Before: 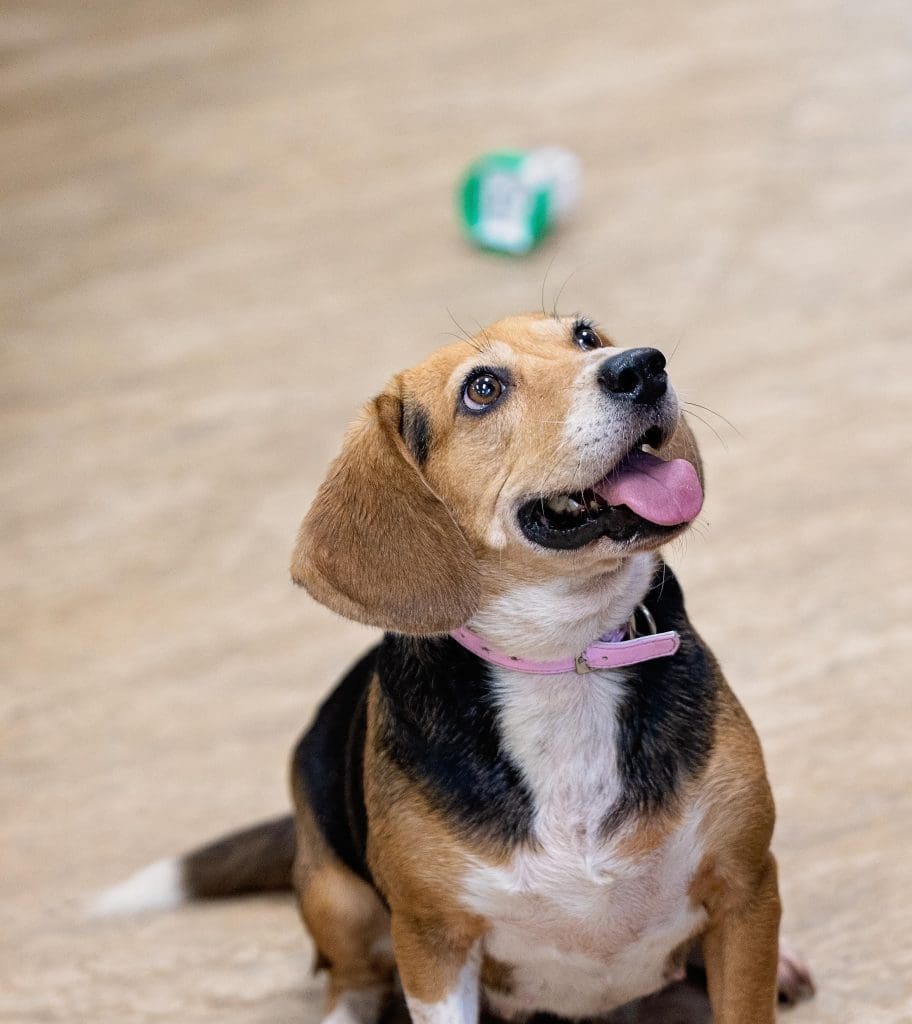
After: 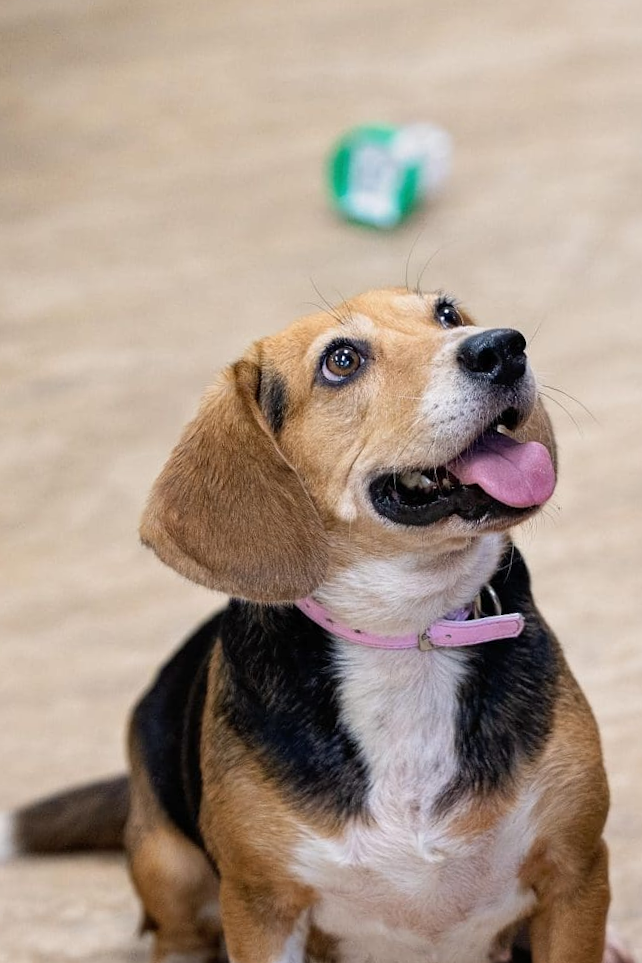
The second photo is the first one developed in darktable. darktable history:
crop and rotate: angle -3.24°, left 14.18%, top 0.031%, right 11.009%, bottom 0.021%
